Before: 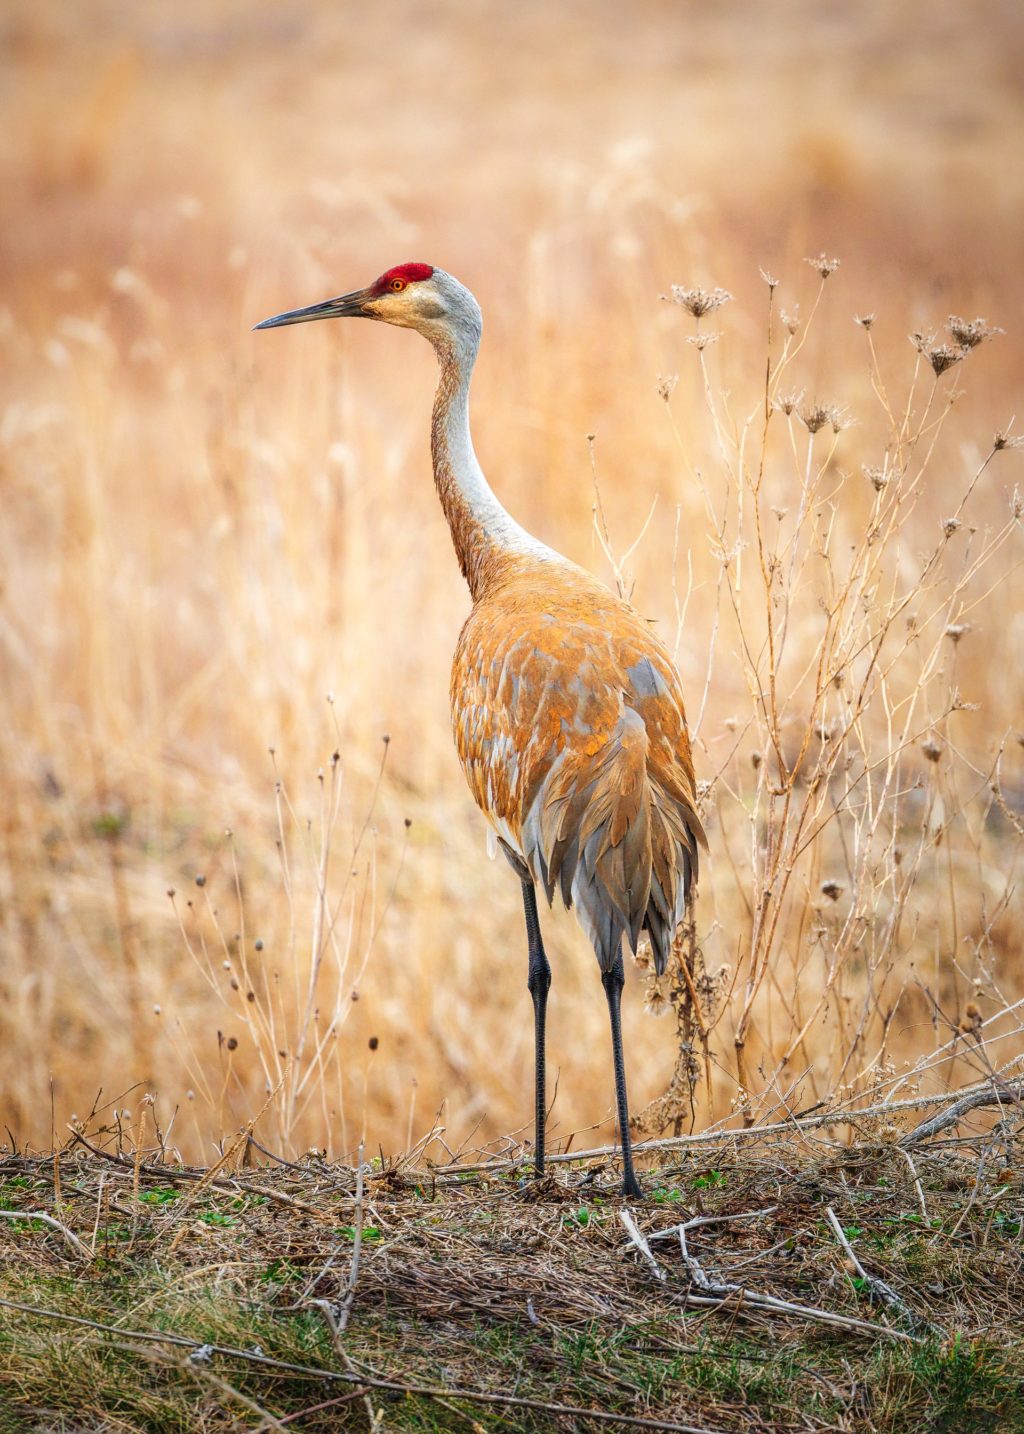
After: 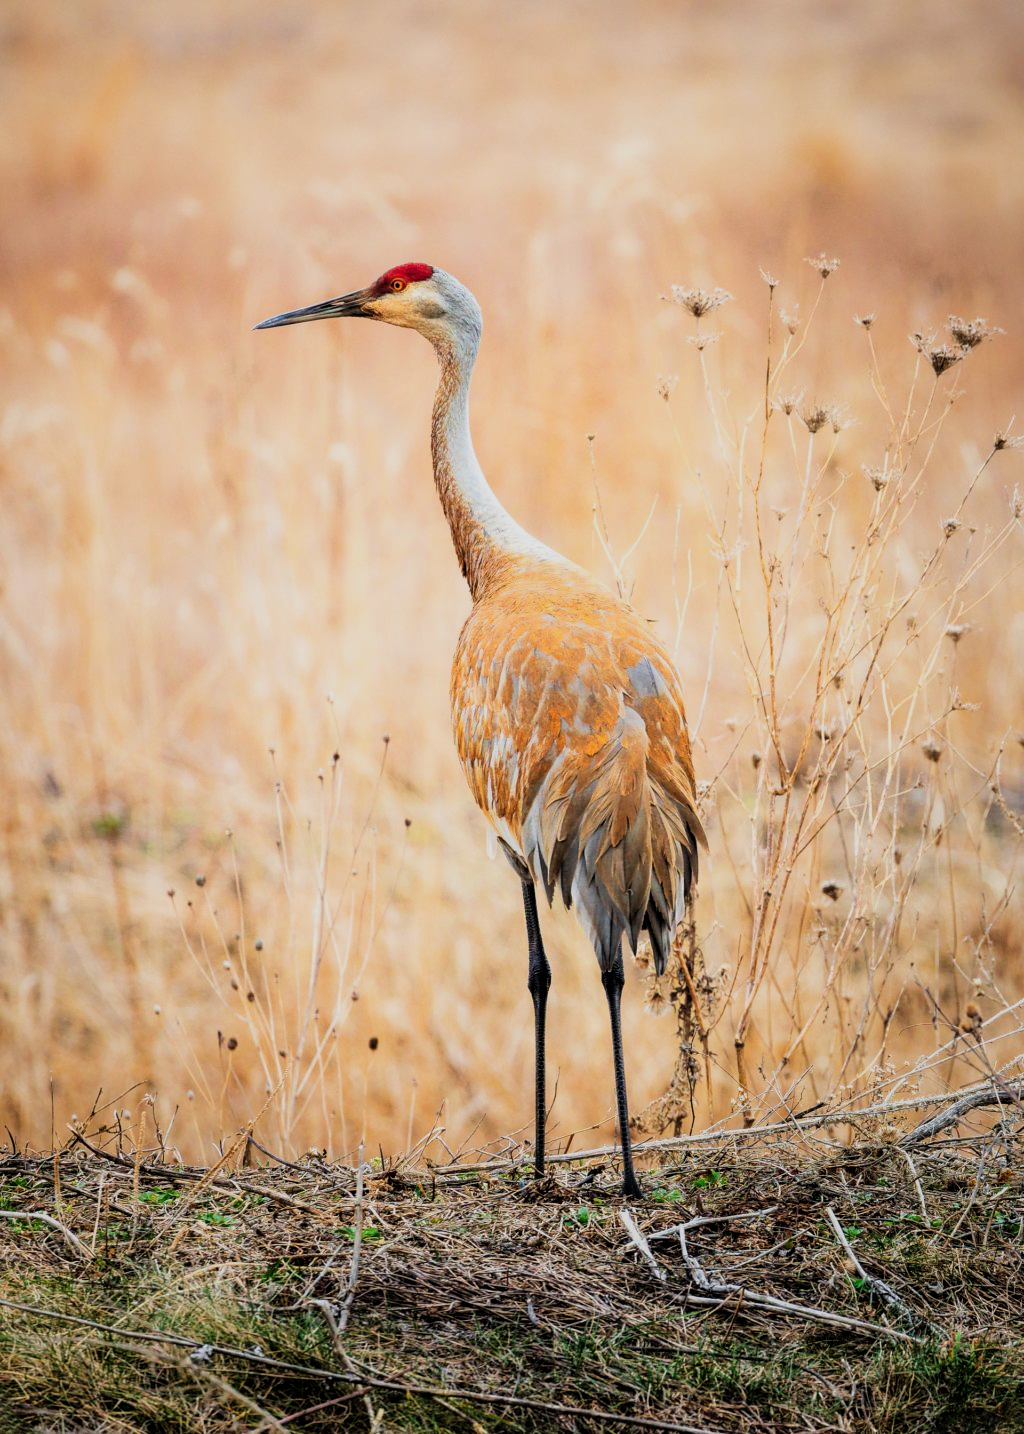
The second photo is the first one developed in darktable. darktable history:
filmic rgb: black relative exposure -7.5 EV, white relative exposure 4.99 EV, hardness 3.31, contrast 1.297
